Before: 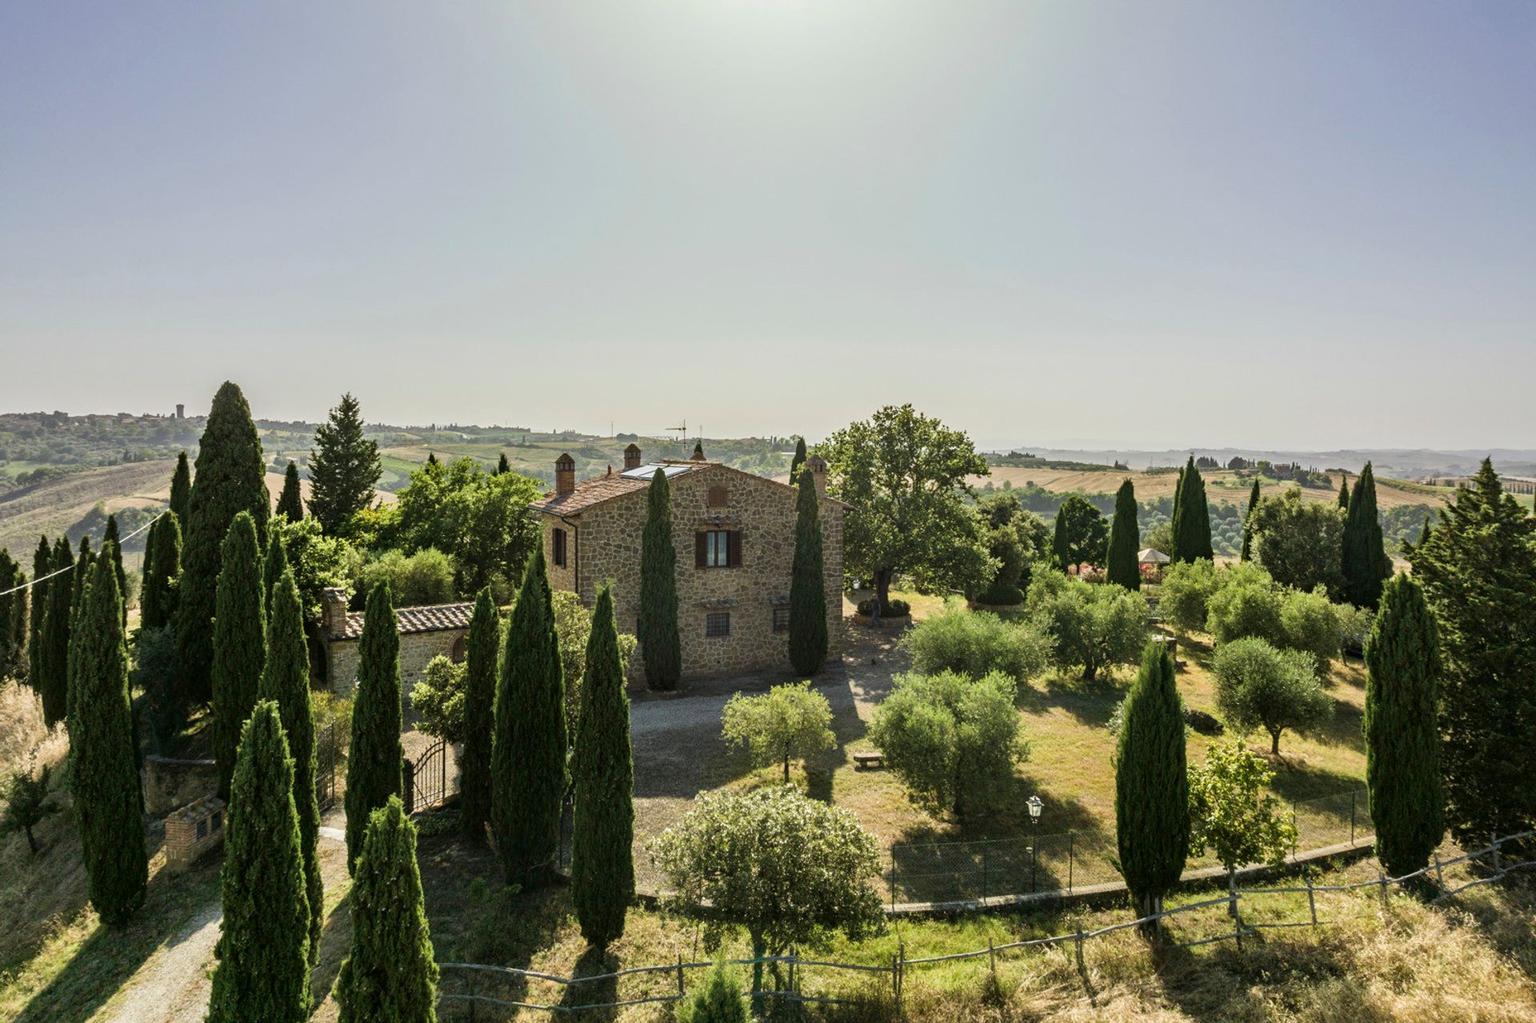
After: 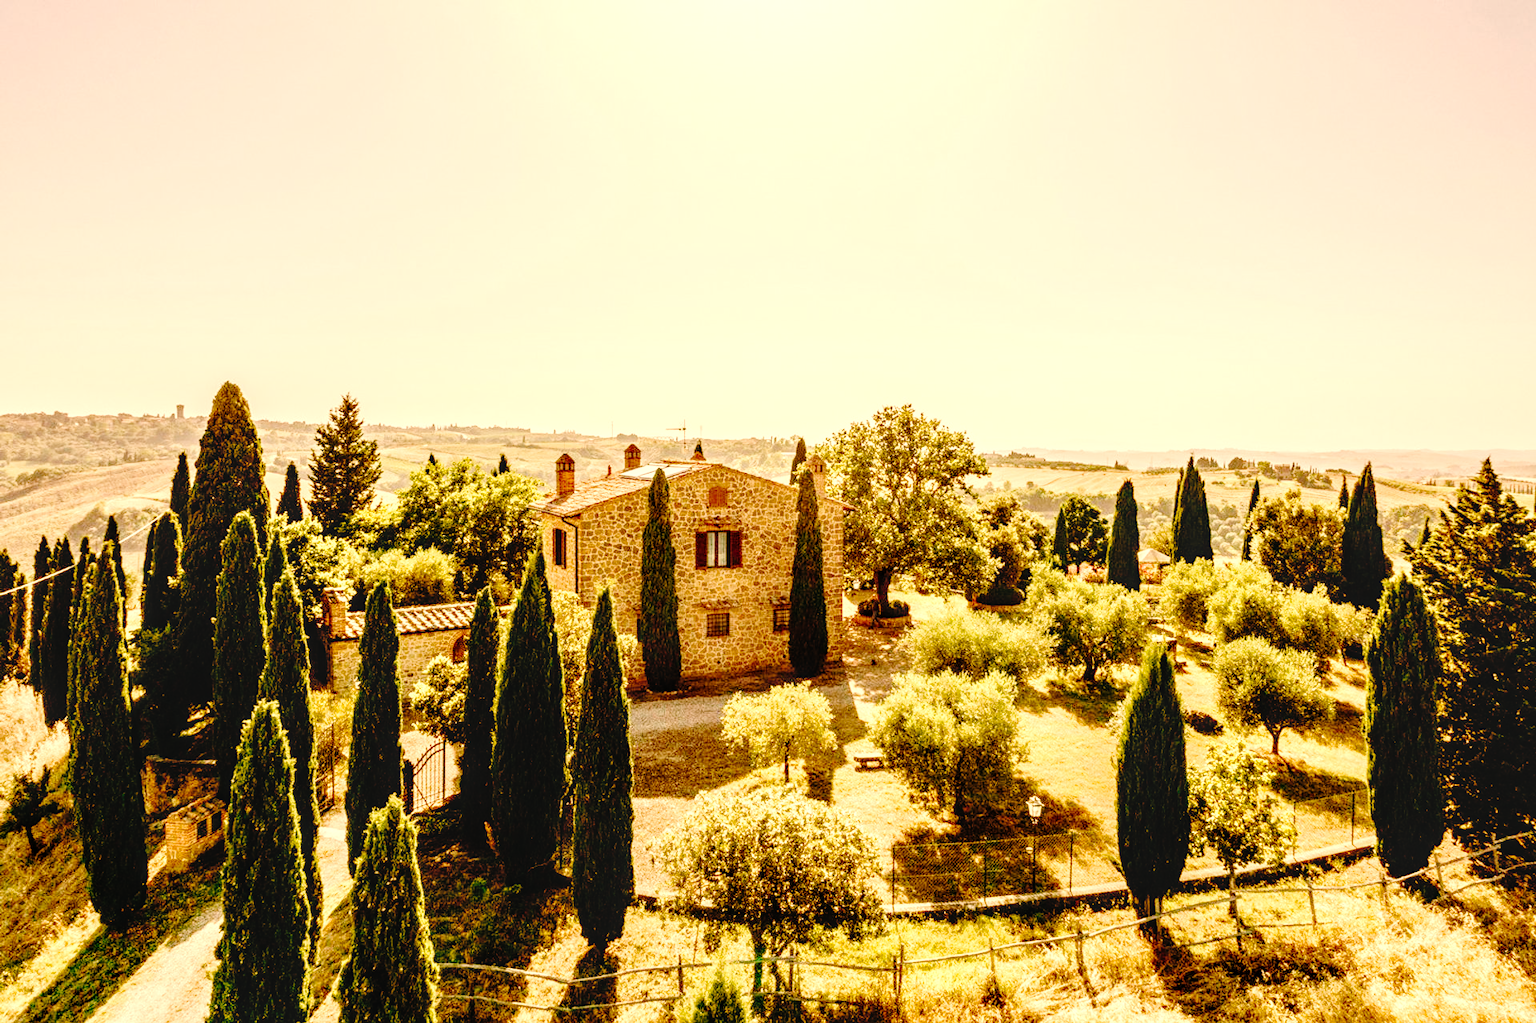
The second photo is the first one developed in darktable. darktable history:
exposure: black level correction 0, exposure 0.7 EV, compensate exposure bias true, compensate highlight preservation false
local contrast: on, module defaults
base curve: curves: ch0 [(0, 0) (0.036, 0.01) (0.123, 0.254) (0.258, 0.504) (0.507, 0.748) (1, 1)], preserve colors none
white balance: red 1.467, blue 0.684
